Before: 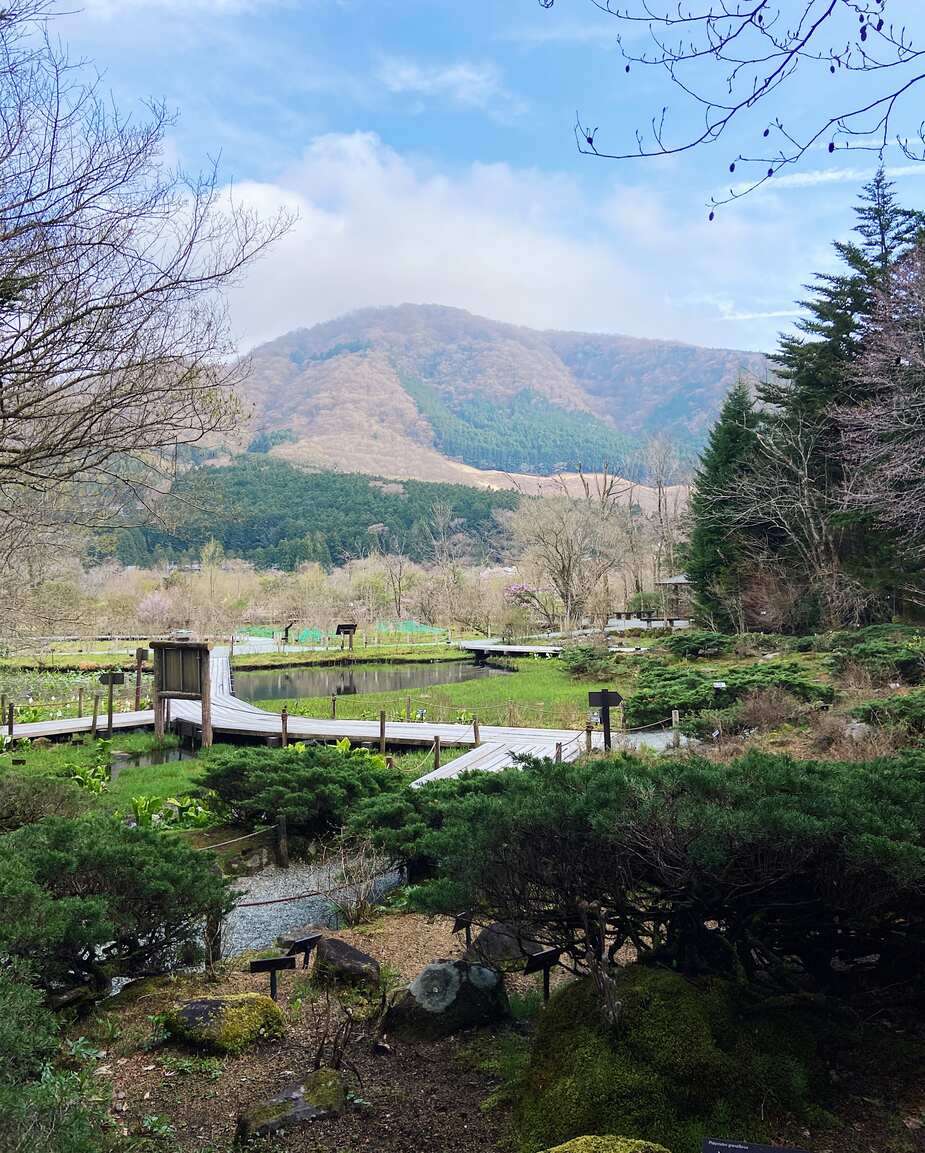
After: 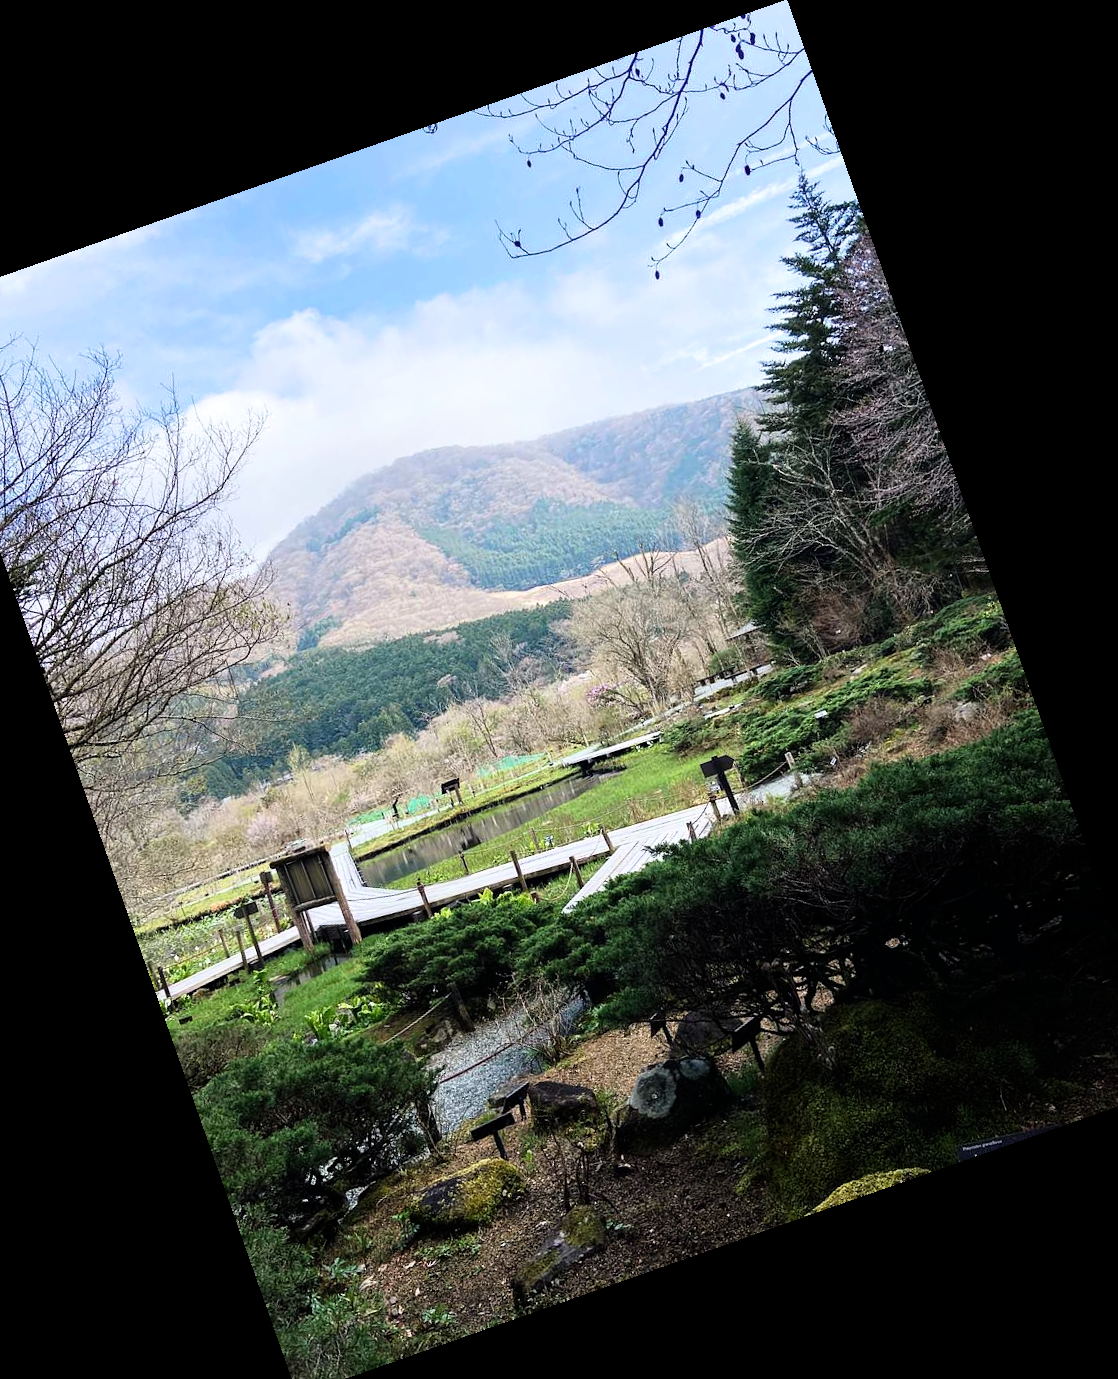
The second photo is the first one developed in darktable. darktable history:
filmic rgb: white relative exposure 2.34 EV, hardness 6.59
crop and rotate: angle 19.43°, left 6.812%, right 4.125%, bottom 1.087%
